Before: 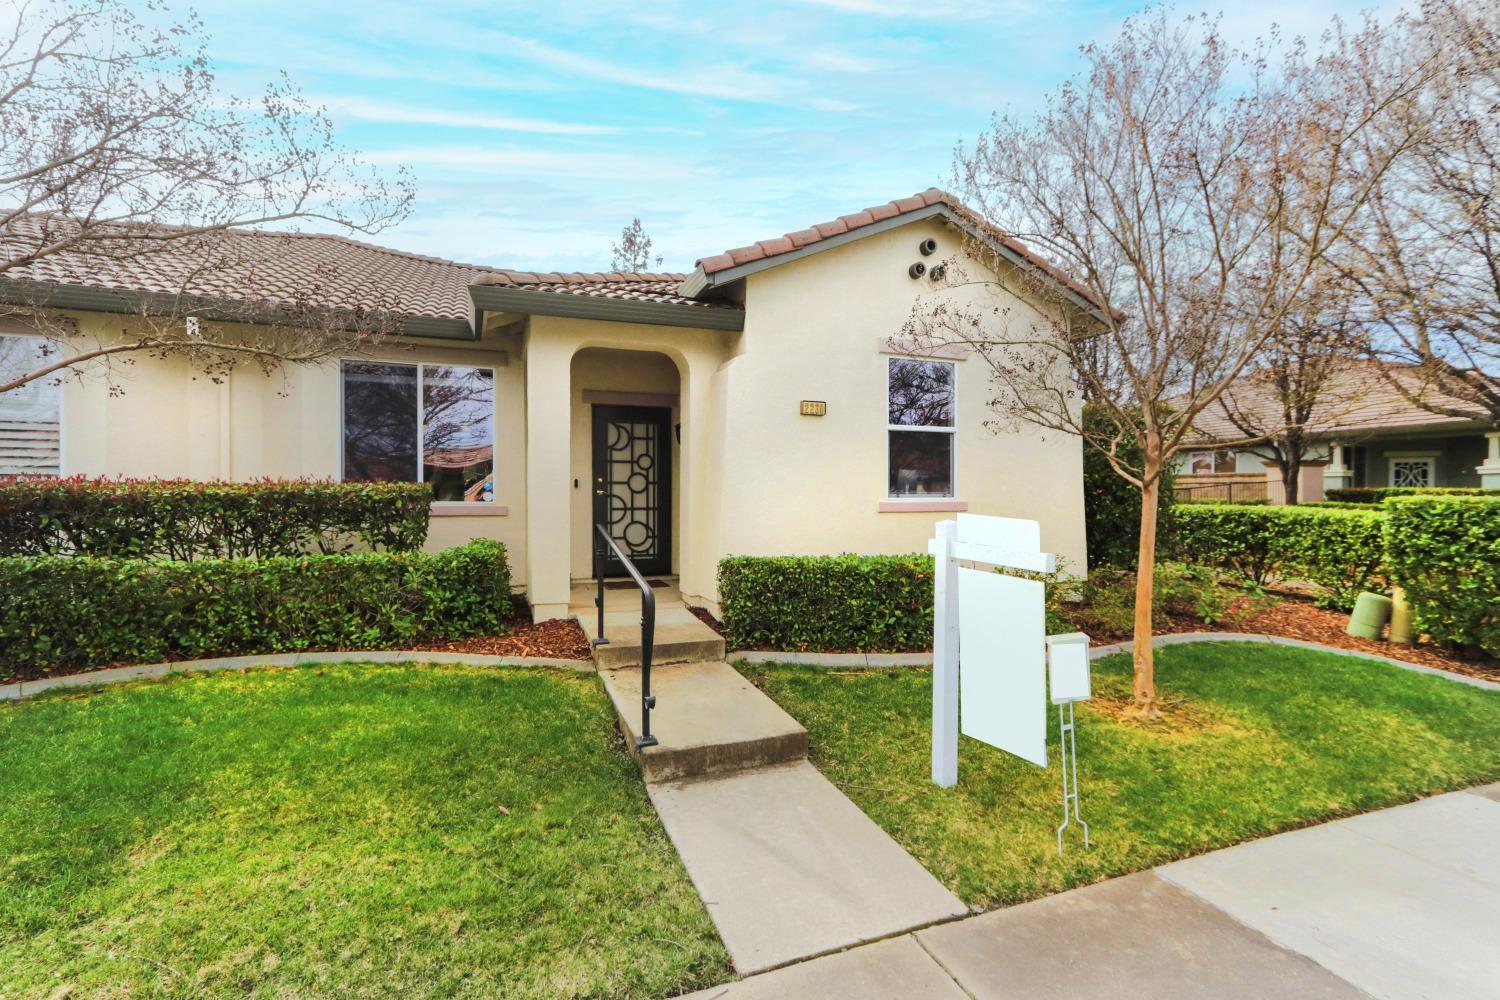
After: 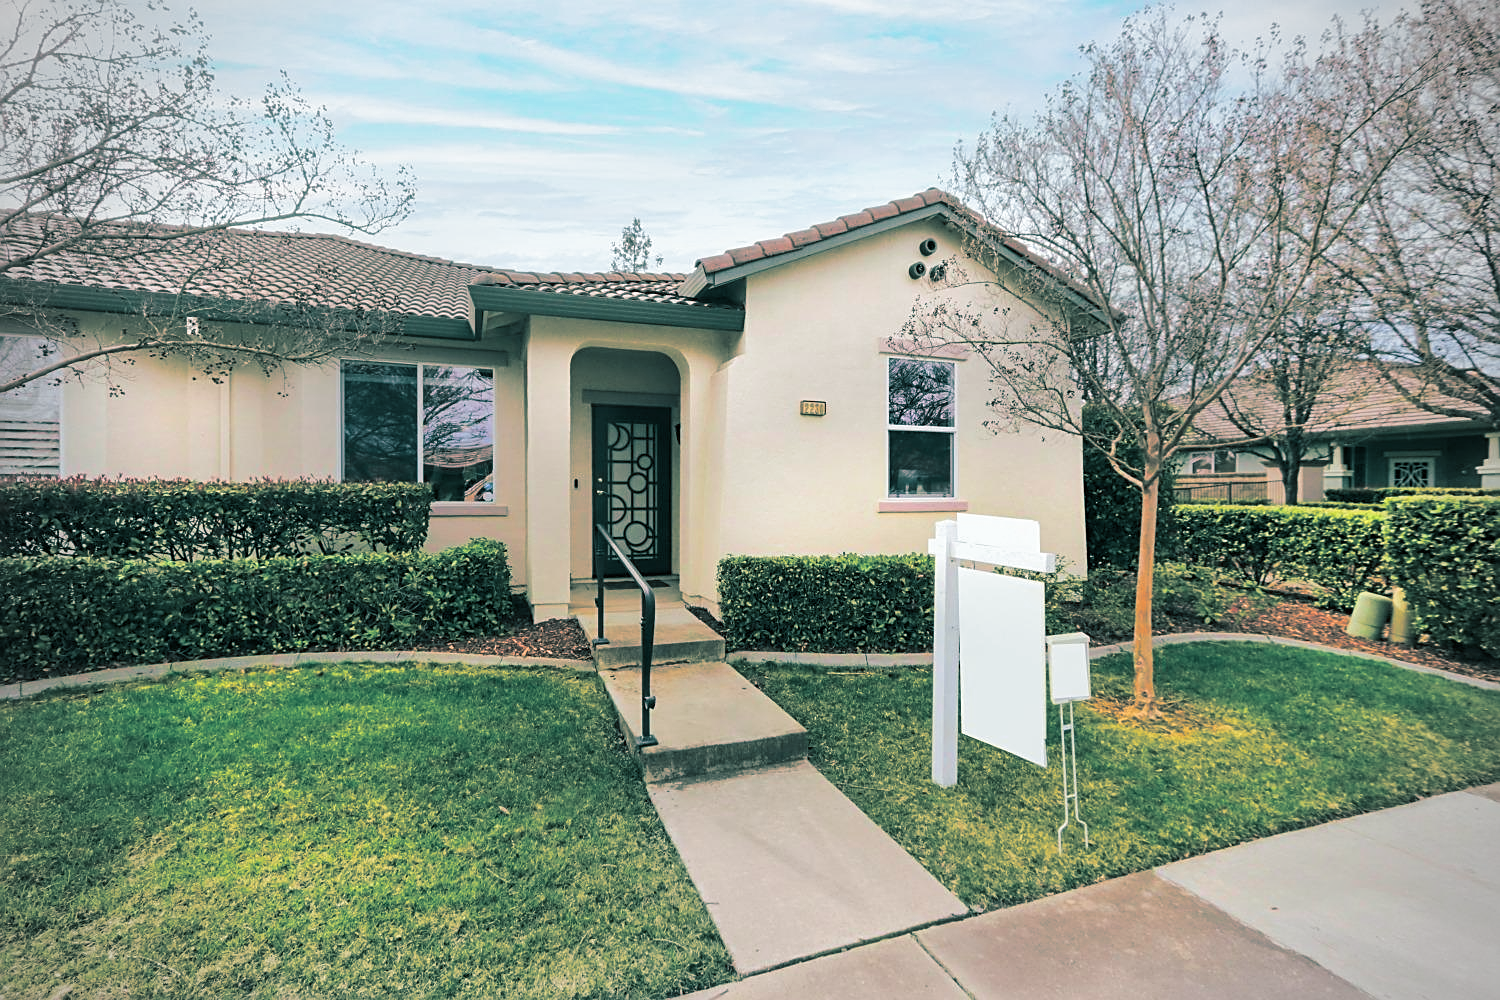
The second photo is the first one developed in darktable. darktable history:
sharpen: on, module defaults
split-toning: shadows › hue 183.6°, shadows › saturation 0.52, highlights › hue 0°, highlights › saturation 0
vignetting: unbound false
tone curve: curves: ch0 [(0, 0) (0.253, 0.237) (1, 1)]; ch1 [(0, 0) (0.401, 0.42) (0.442, 0.47) (0.491, 0.495) (0.511, 0.523) (0.557, 0.565) (0.66, 0.683) (1, 1)]; ch2 [(0, 0) (0.394, 0.413) (0.5, 0.5) (0.578, 0.568) (1, 1)], color space Lab, independent channels, preserve colors none
